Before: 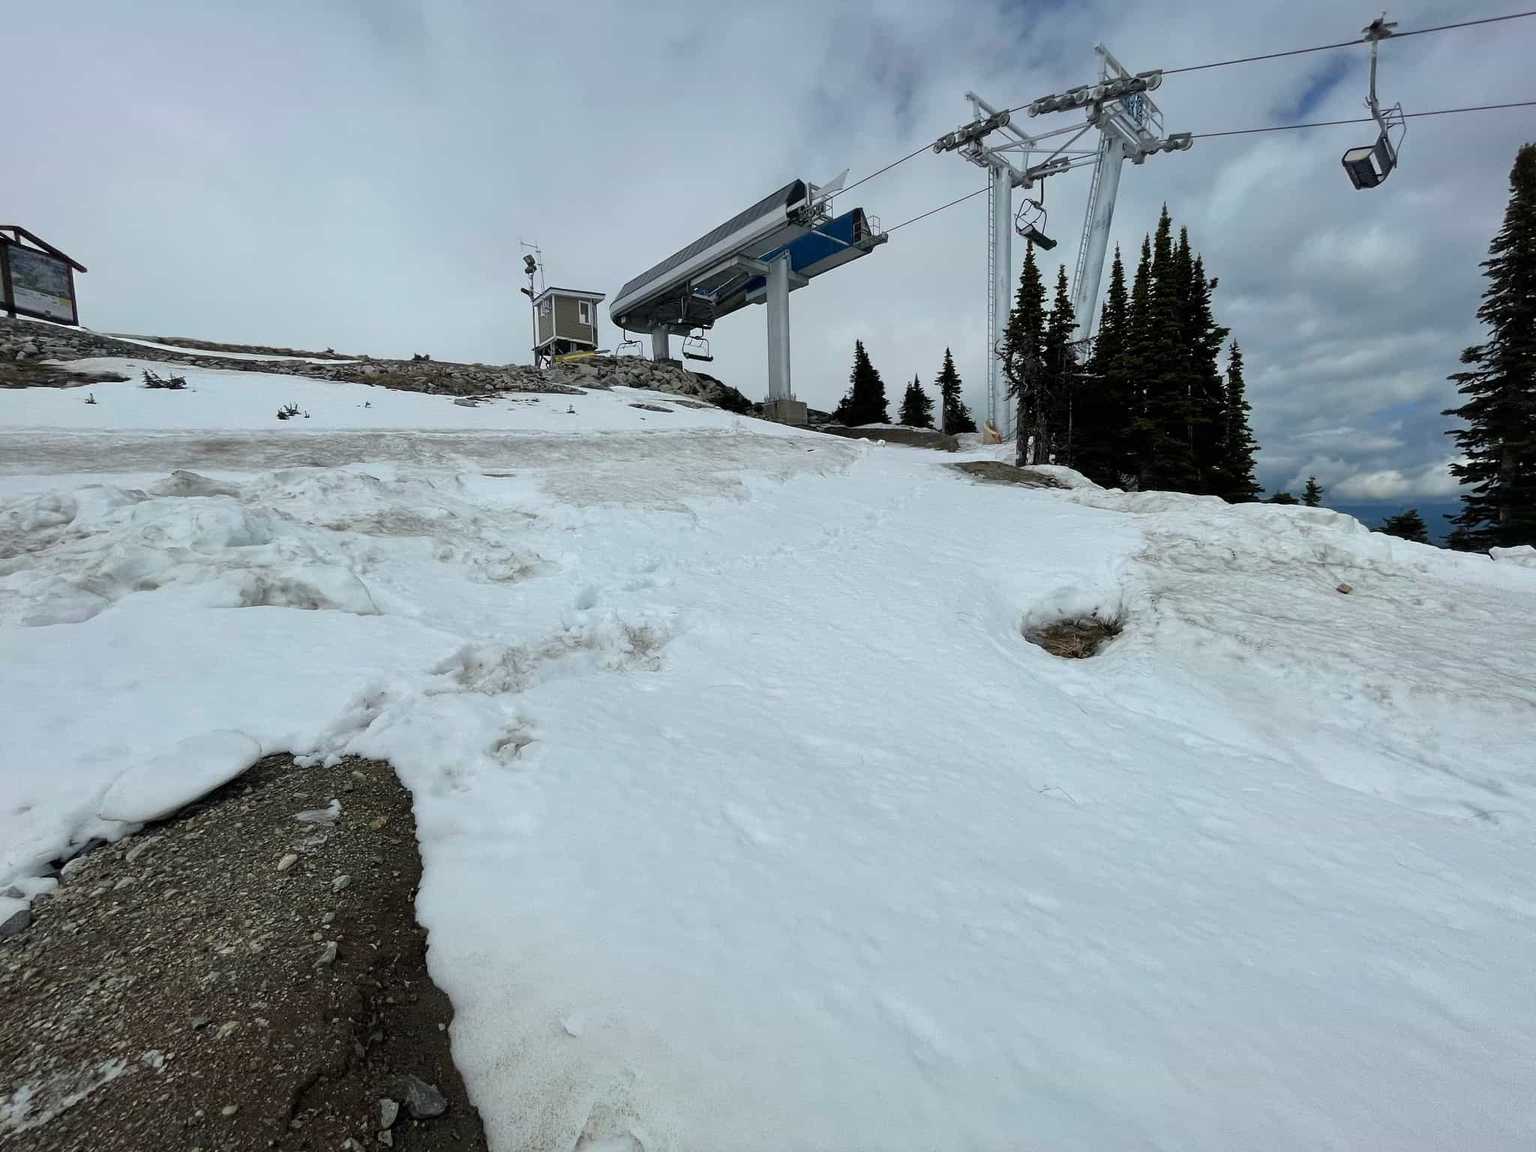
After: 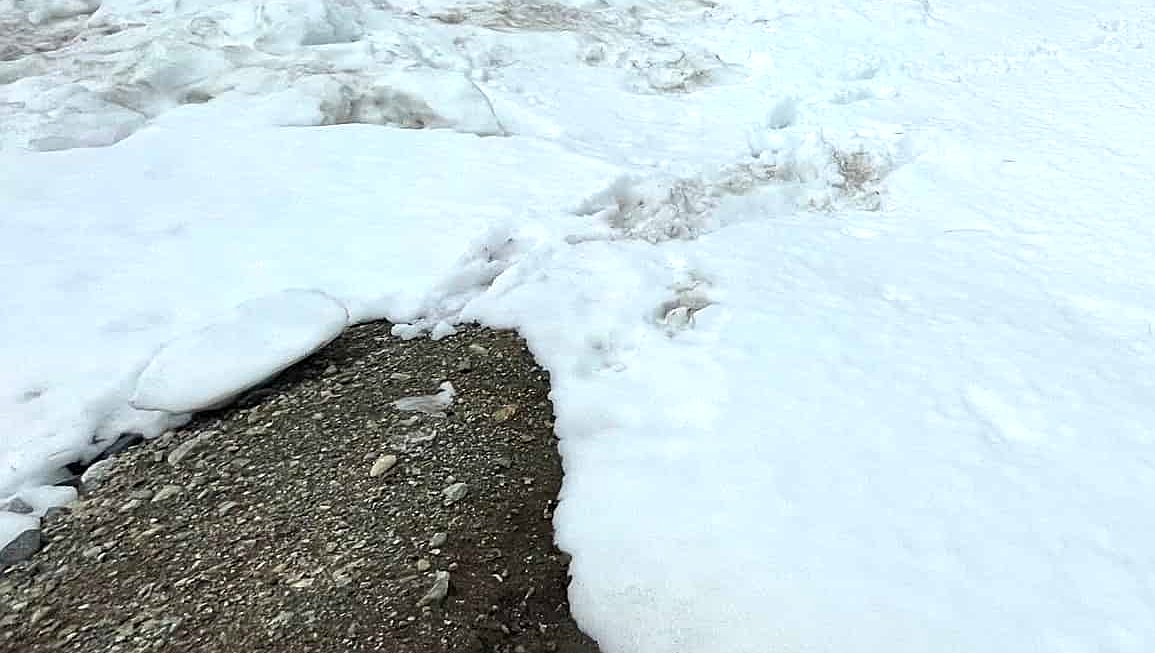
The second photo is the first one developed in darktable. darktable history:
crop: top 44.535%, right 43.585%, bottom 12.934%
exposure: black level correction 0, exposure 0.698 EV, compensate exposure bias true, compensate highlight preservation false
sharpen: on, module defaults
